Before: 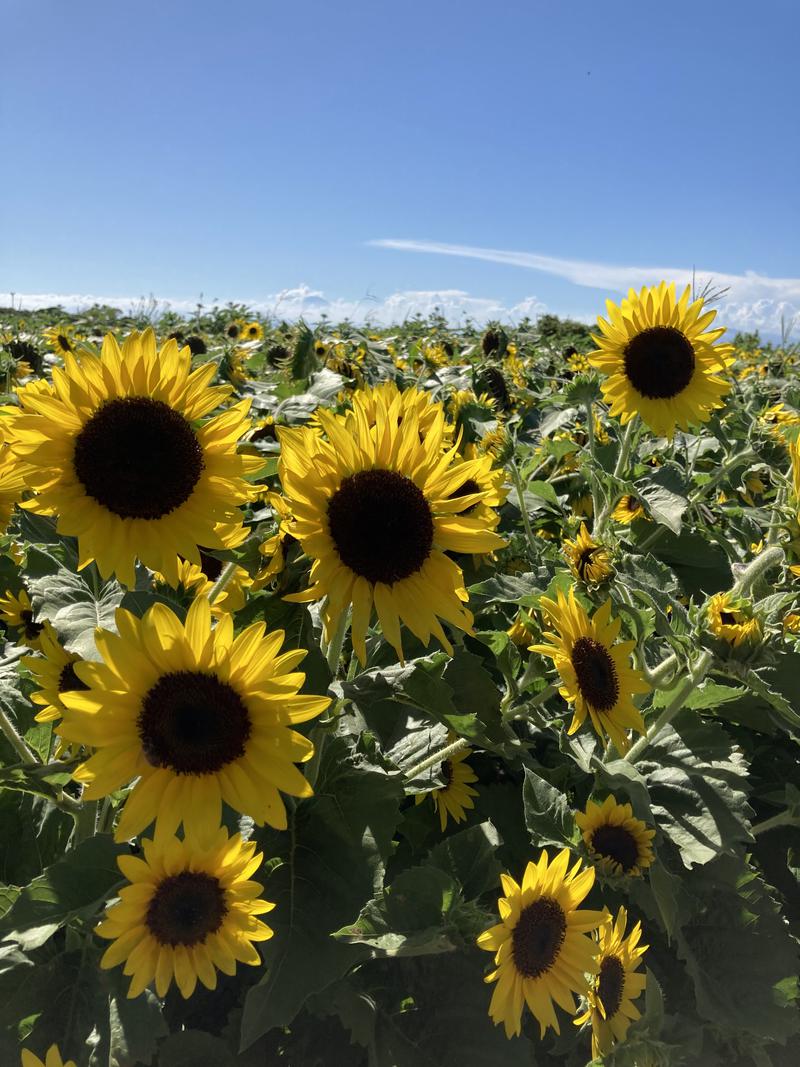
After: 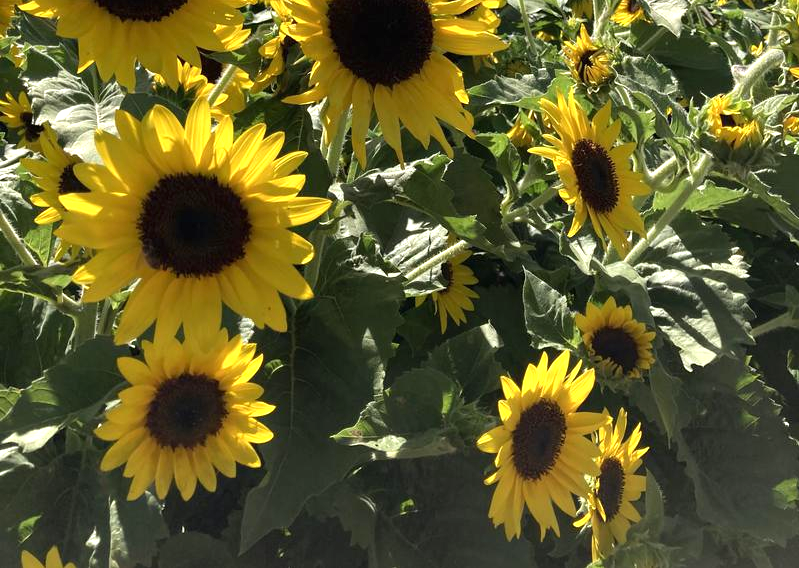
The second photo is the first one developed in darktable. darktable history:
crop and rotate: top 46.735%, right 0.066%
exposure: black level correction 0, exposure 0.703 EV, compensate highlight preservation false
